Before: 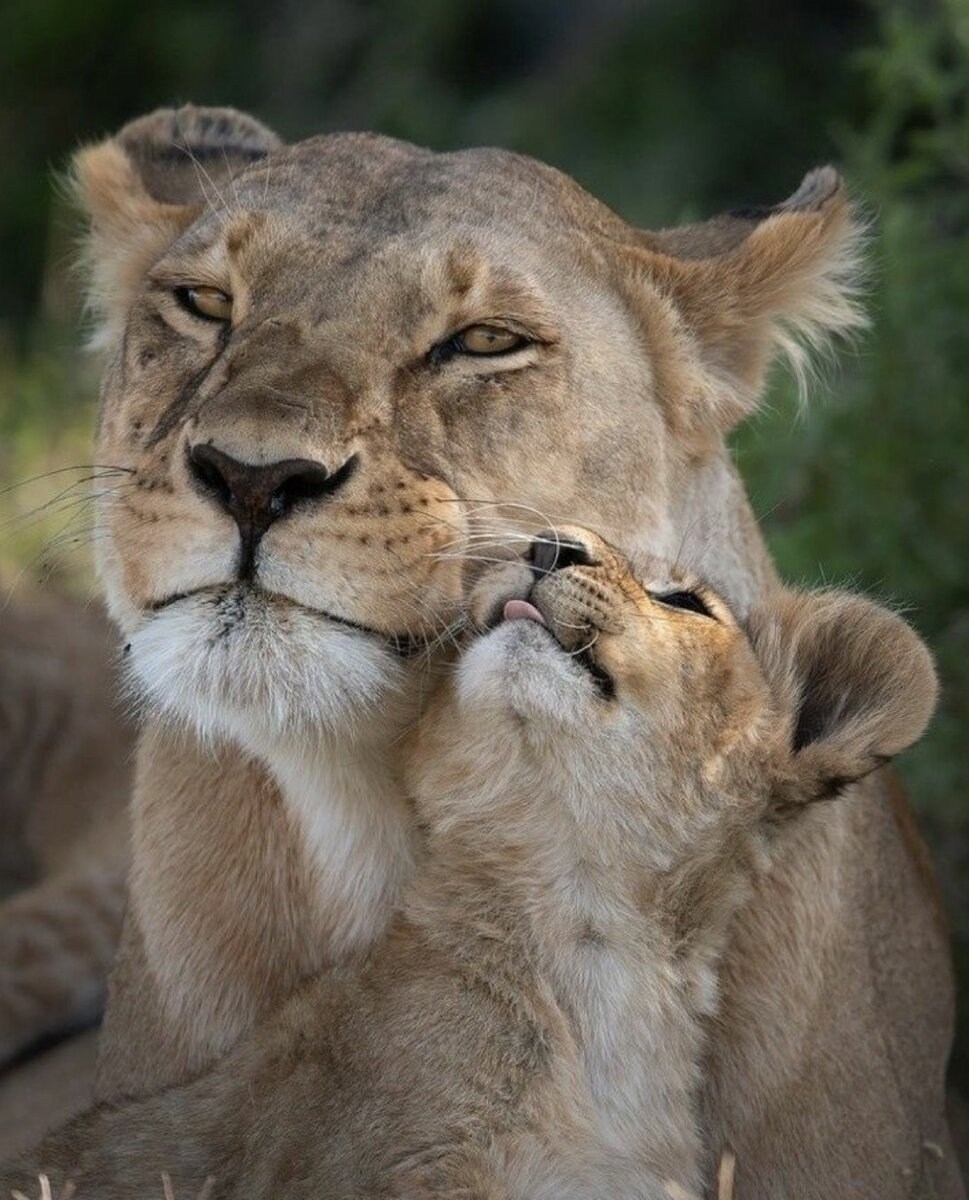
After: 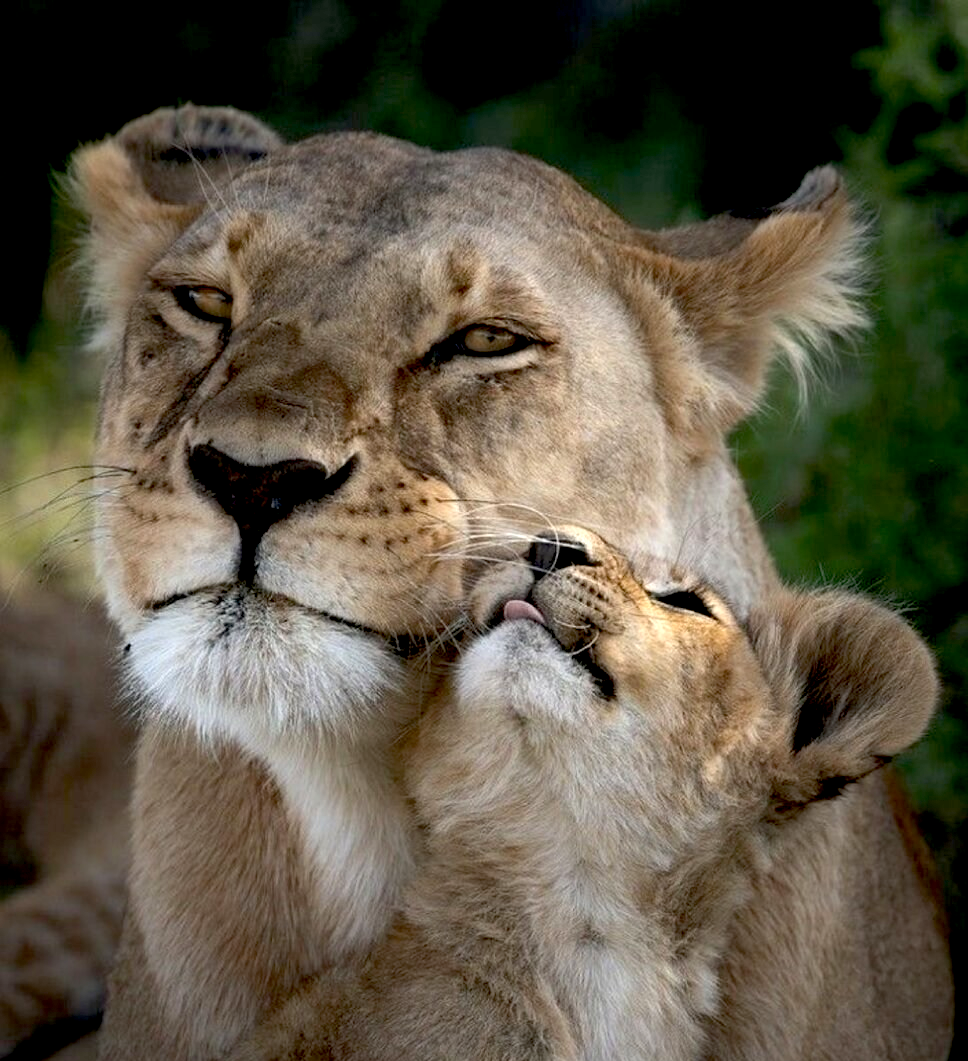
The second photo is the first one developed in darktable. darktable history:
tone equalizer: -8 EV -0.001 EV, -7 EV 0.003 EV, -6 EV -0.004 EV, -5 EV -0.009 EV, -4 EV -0.058 EV, -3 EV -0.215 EV, -2 EV -0.256 EV, -1 EV 0.122 EV, +0 EV 0.273 EV
exposure: black level correction 0.026, exposure 0.183 EV, compensate exposure bias true, compensate highlight preservation false
crop and rotate: top 0%, bottom 11.541%
